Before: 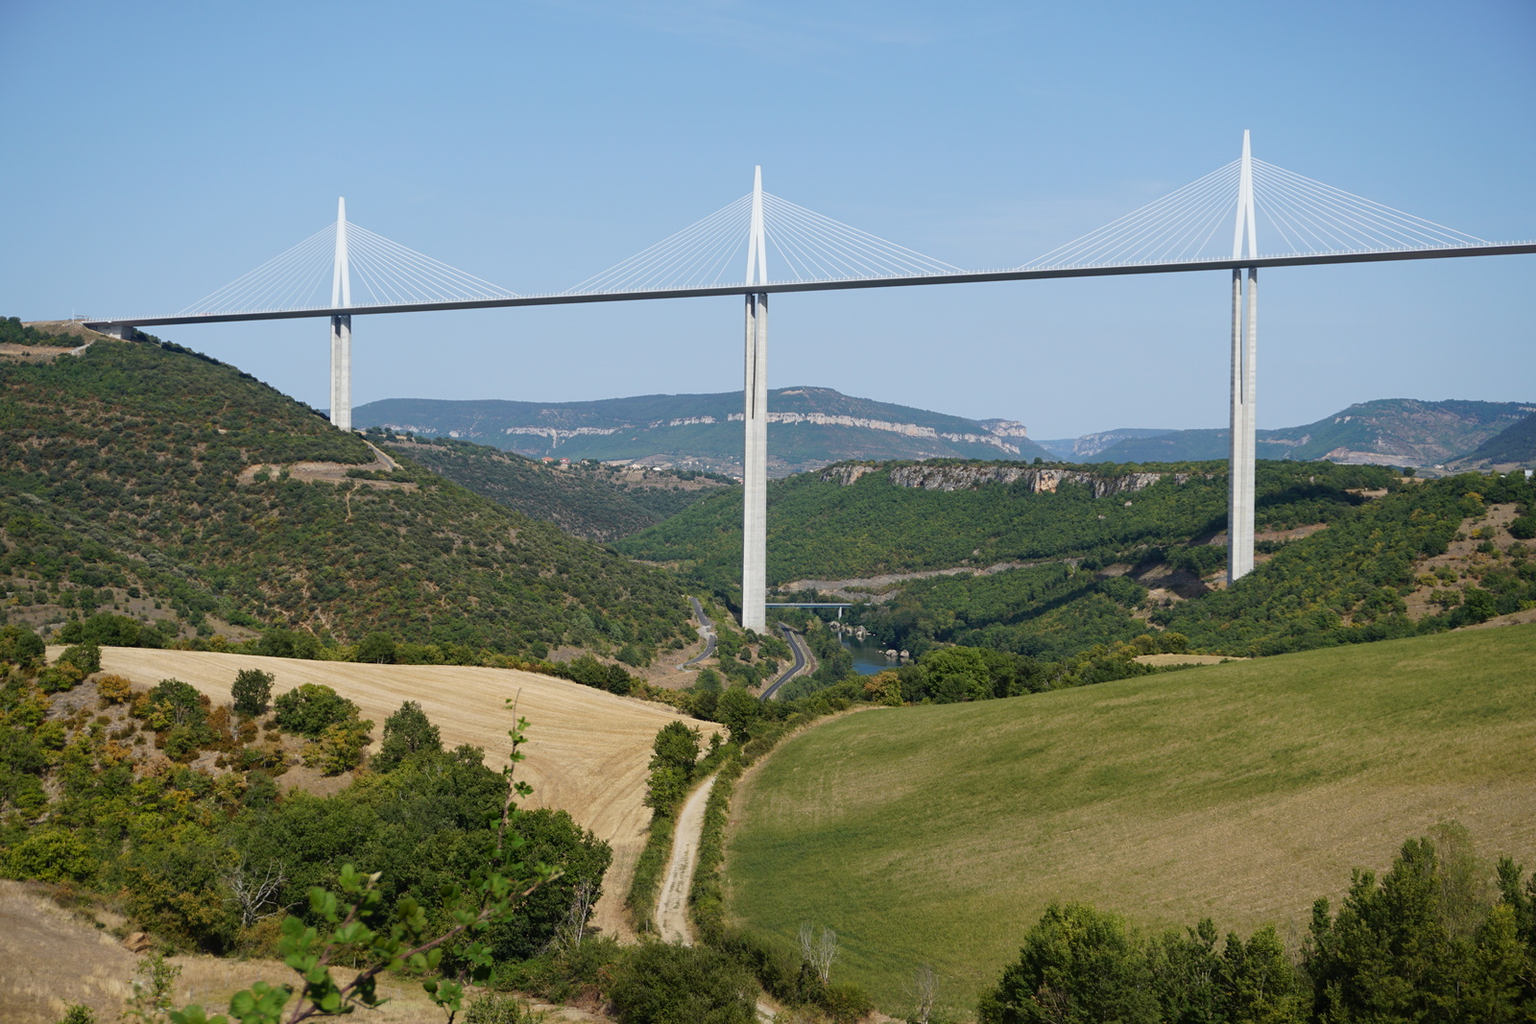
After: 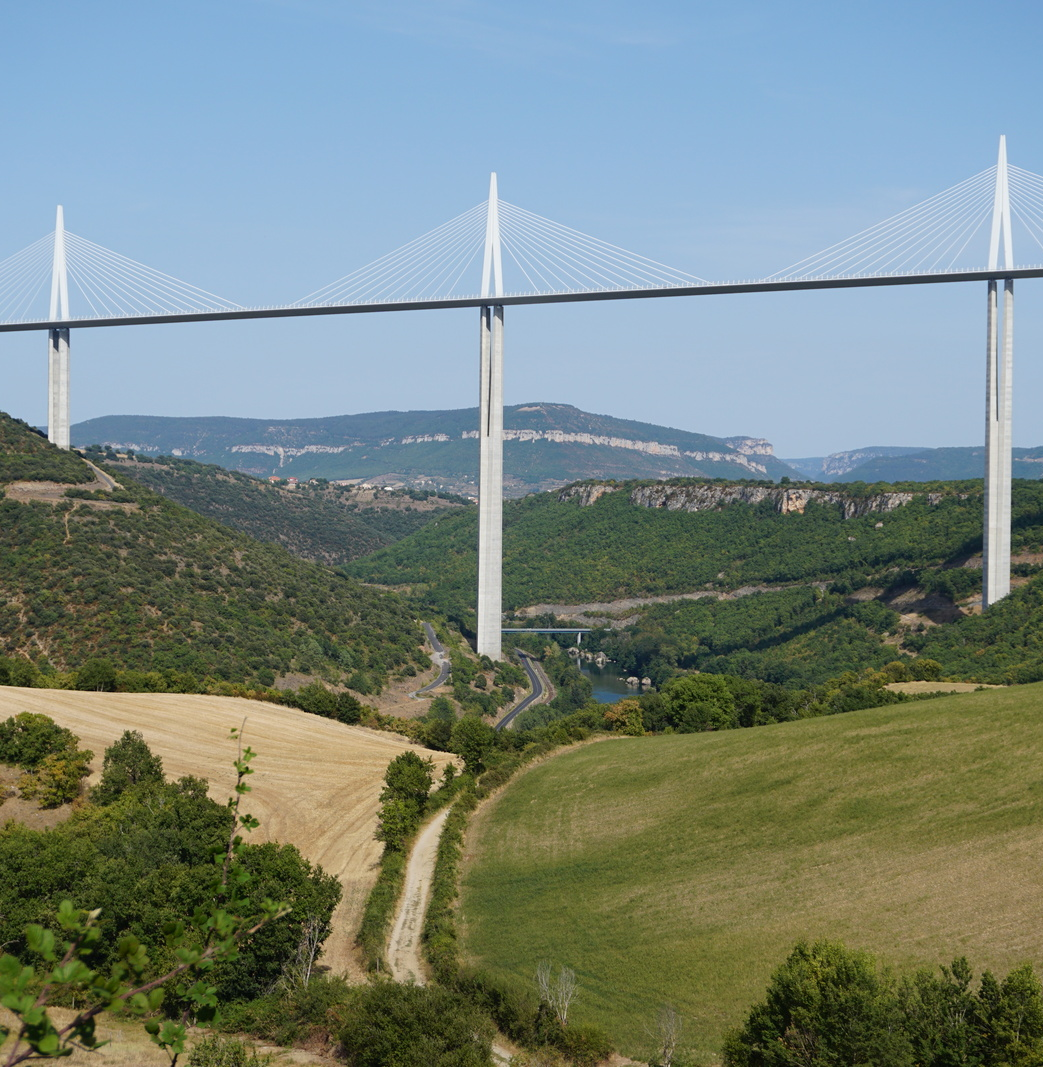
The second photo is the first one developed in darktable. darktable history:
crop and rotate: left 18.549%, right 16.212%
